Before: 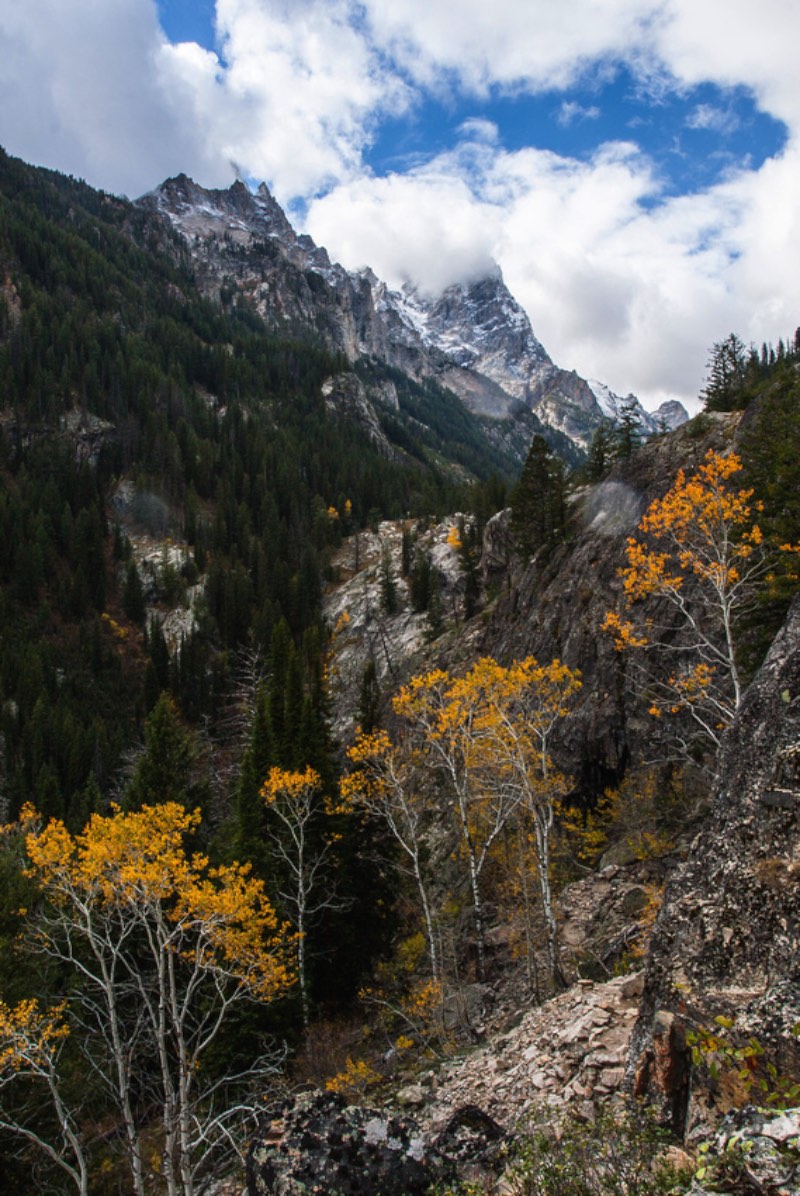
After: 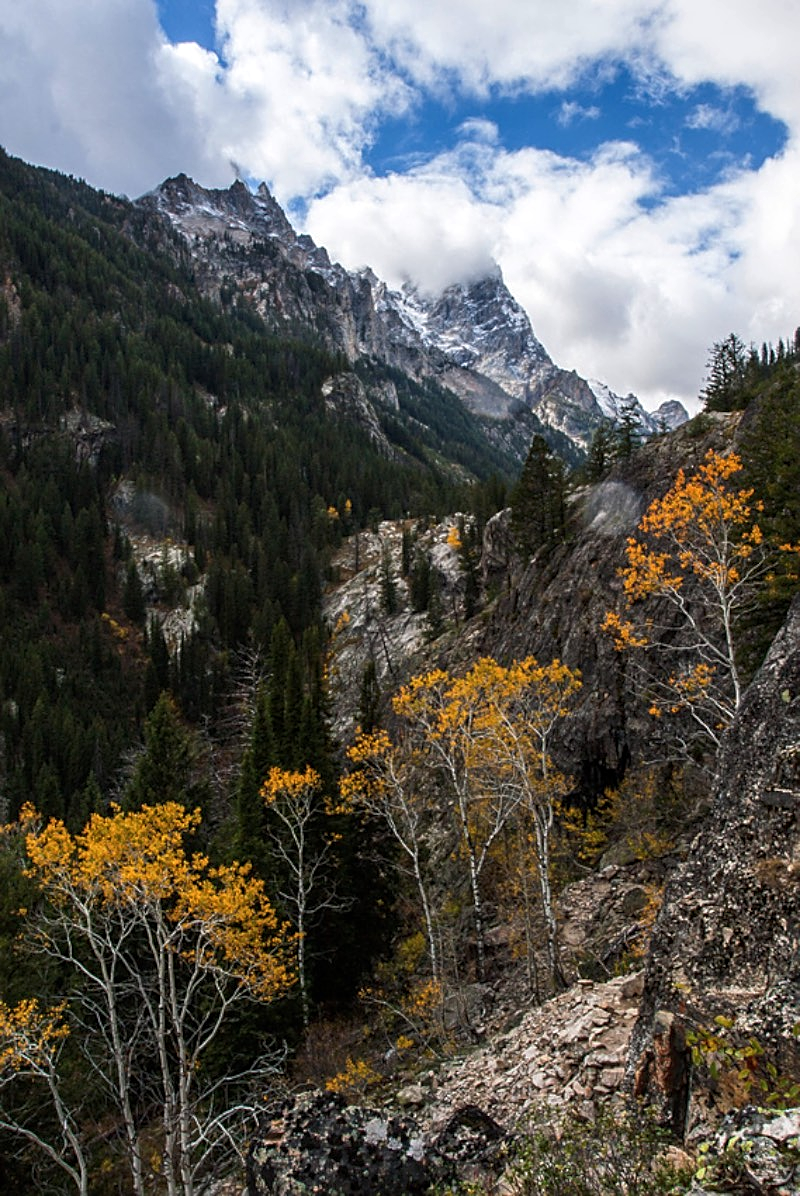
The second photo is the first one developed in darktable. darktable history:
local contrast: highlights 102%, shadows 99%, detail 120%, midtone range 0.2
sharpen: on, module defaults
